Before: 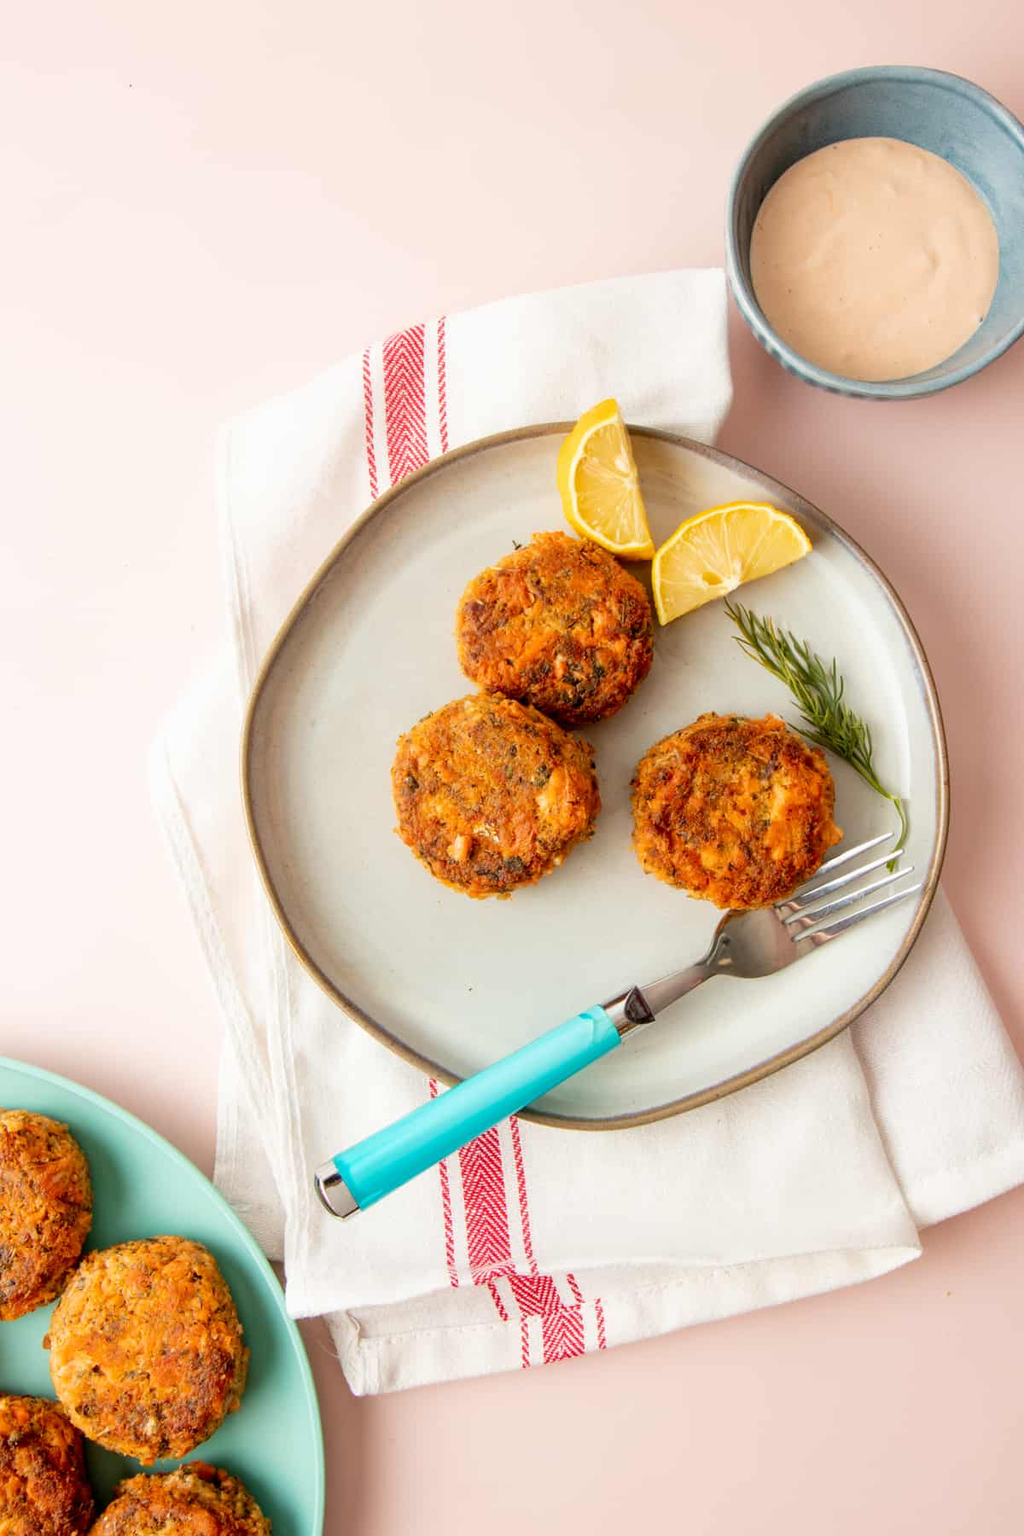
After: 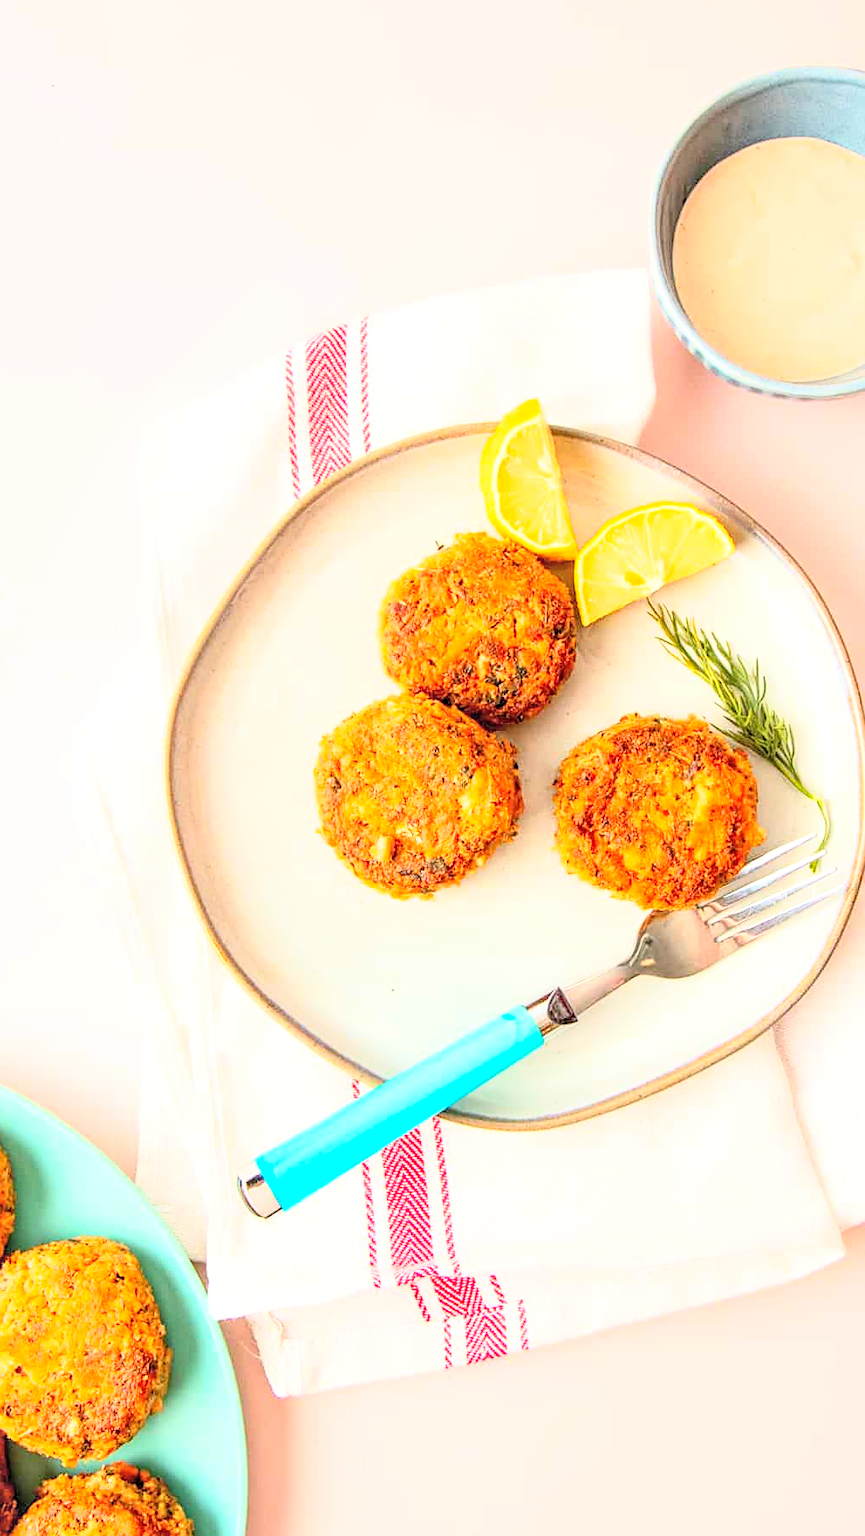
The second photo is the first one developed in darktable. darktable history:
local contrast: detail 130%
base curve: curves: ch0 [(0, 0) (0.088, 0.125) (0.176, 0.251) (0.354, 0.501) (0.613, 0.749) (1, 0.877)]
exposure: black level correction 0, exposure 0.693 EV, compensate exposure bias true, compensate highlight preservation false
crop: left 7.634%, right 7.813%
tone equalizer: edges refinement/feathering 500, mask exposure compensation -1.57 EV, preserve details no
sharpen: on, module defaults
contrast brightness saturation: contrast 0.096, brightness 0.294, saturation 0.147
